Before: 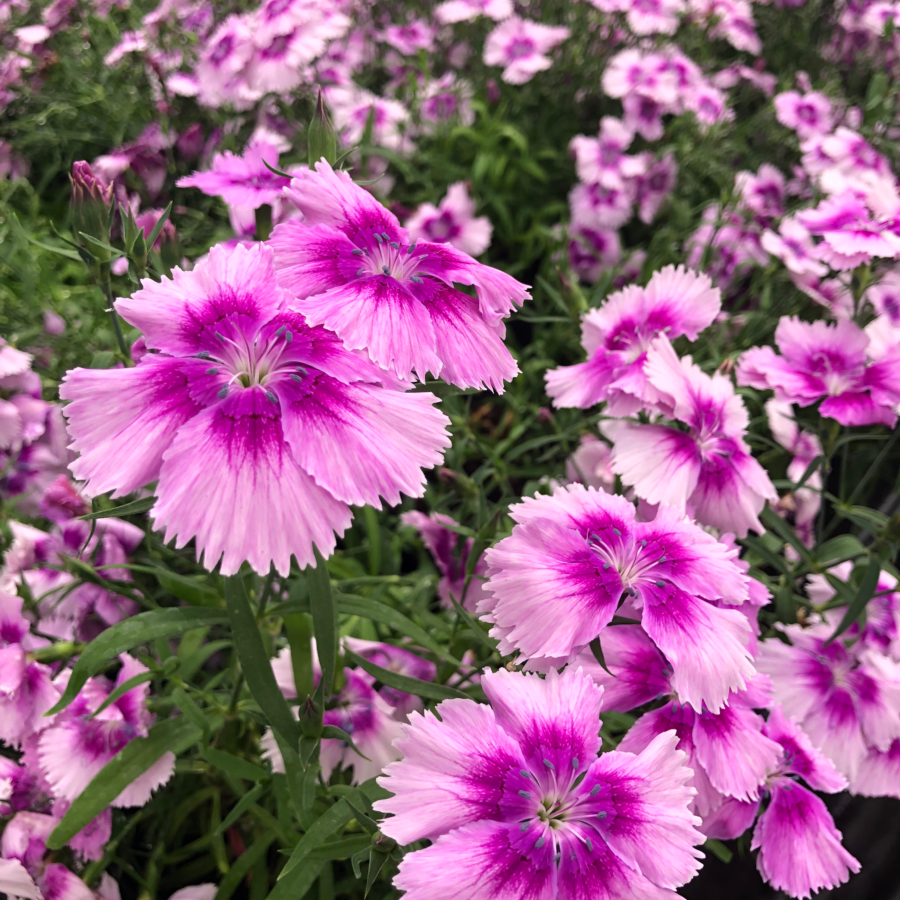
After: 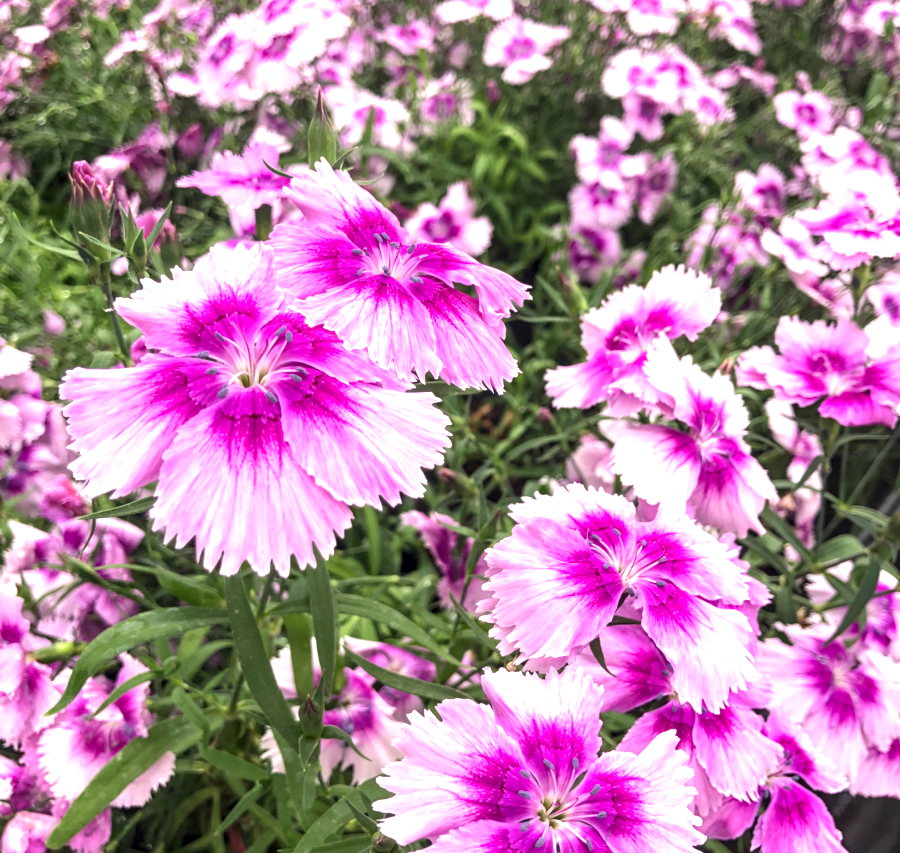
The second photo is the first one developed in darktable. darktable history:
exposure: black level correction 0, exposure 0.951 EV, compensate highlight preservation false
crop and rotate: top 0.012%, bottom 5.131%
local contrast: on, module defaults
